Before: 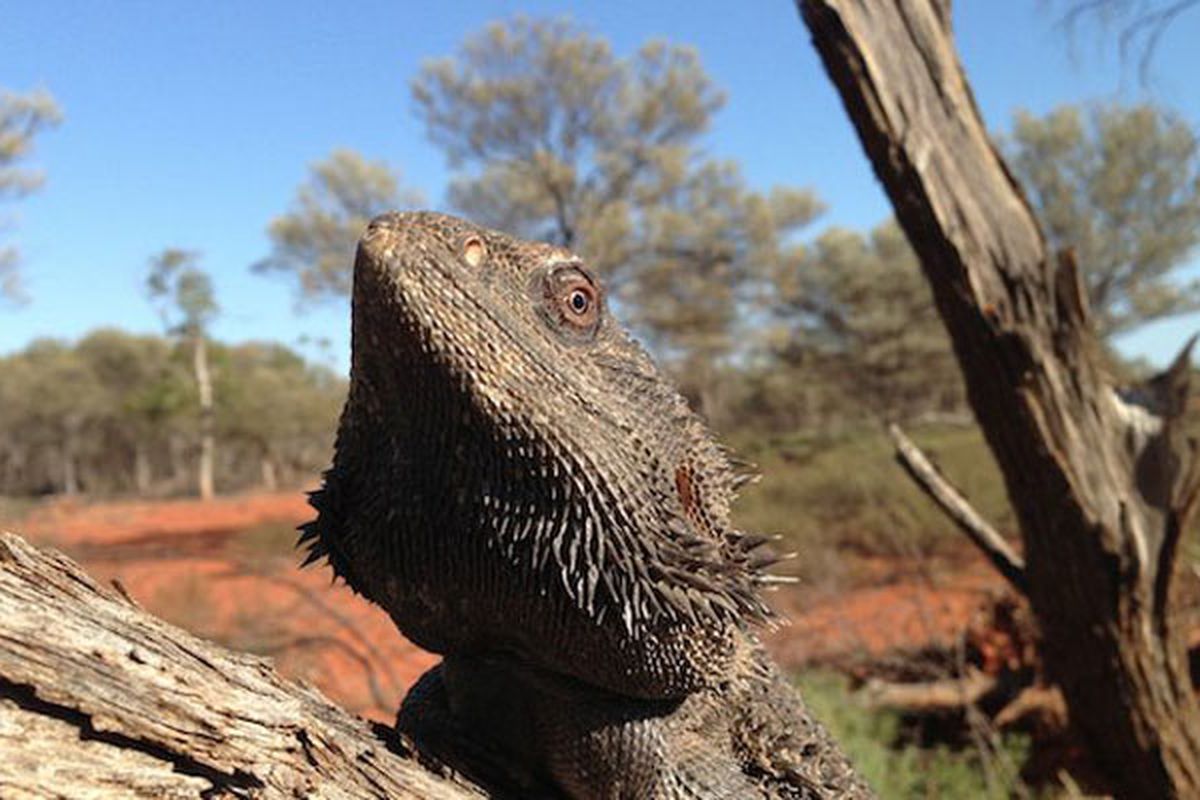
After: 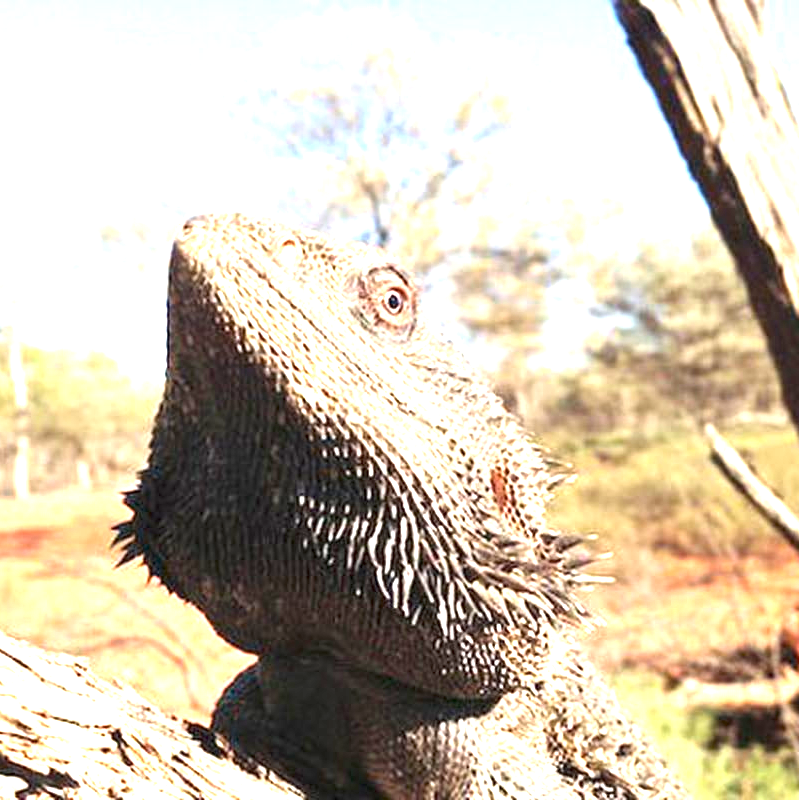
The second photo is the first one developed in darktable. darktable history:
exposure: exposure 2.25 EV, compensate highlight preservation false
crop: left 15.419%, right 17.914%
